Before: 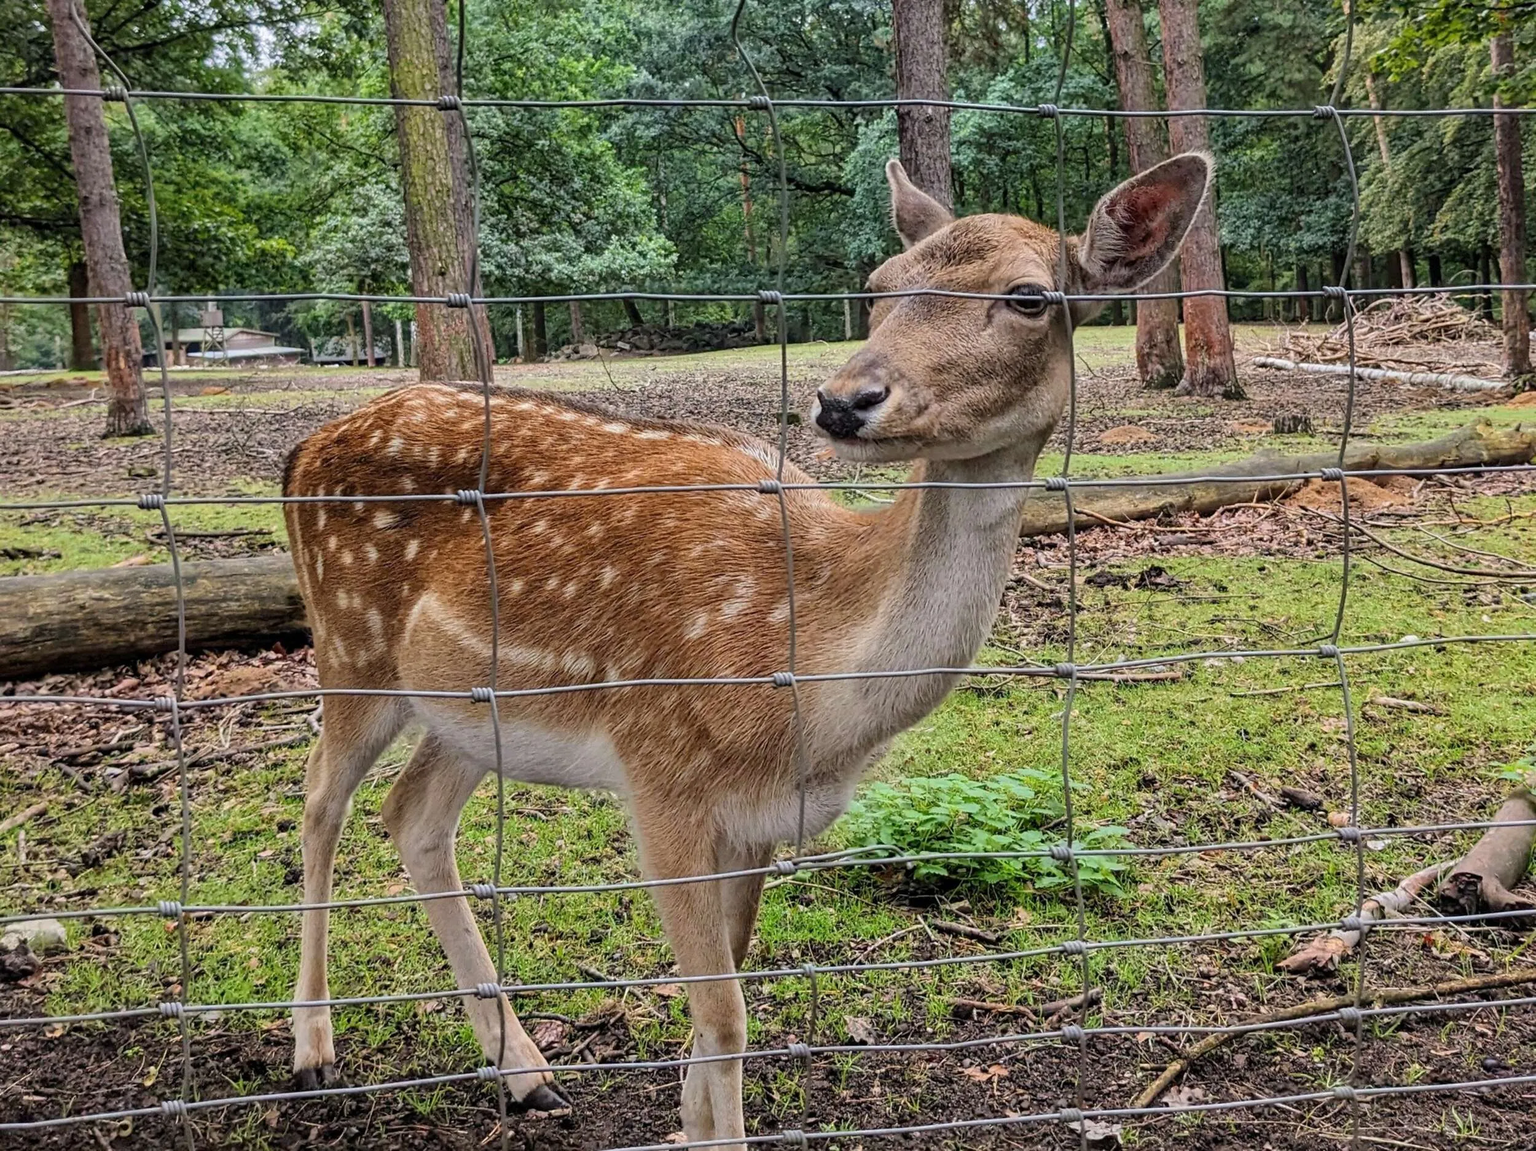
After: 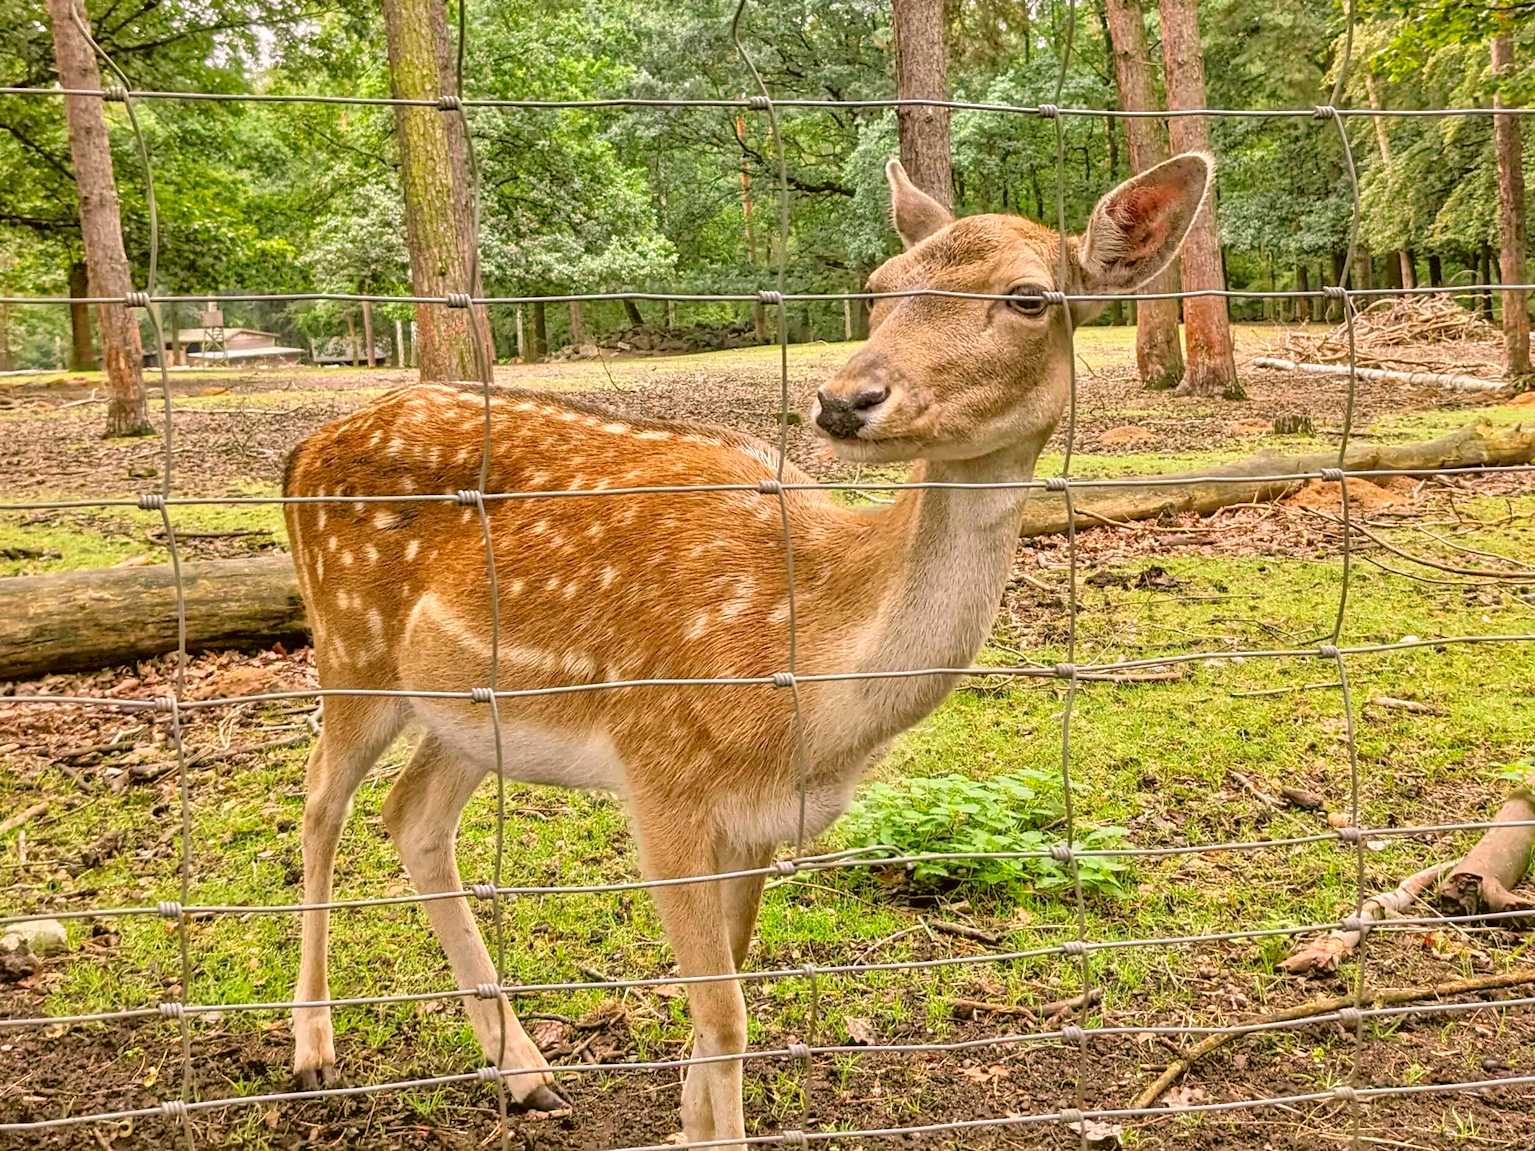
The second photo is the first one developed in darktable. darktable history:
color correction: highlights a* 8.98, highlights b* 15.09, shadows a* -0.49, shadows b* 26.52
tone equalizer: -8 EV 2 EV, -7 EV 2 EV, -6 EV 2 EV, -5 EV 2 EV, -4 EV 2 EV, -3 EV 1.5 EV, -2 EV 1 EV, -1 EV 0.5 EV
